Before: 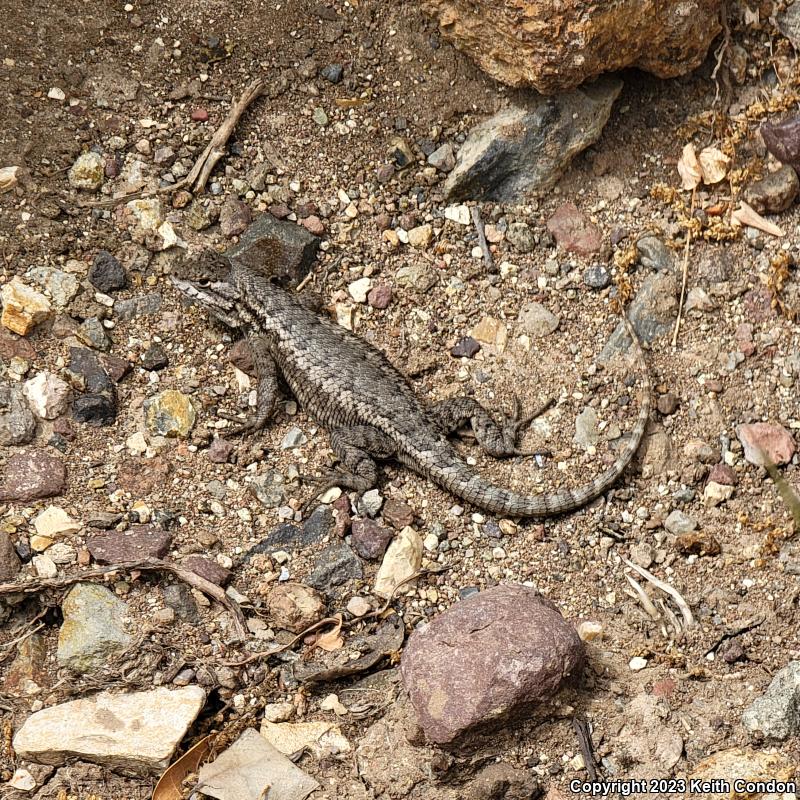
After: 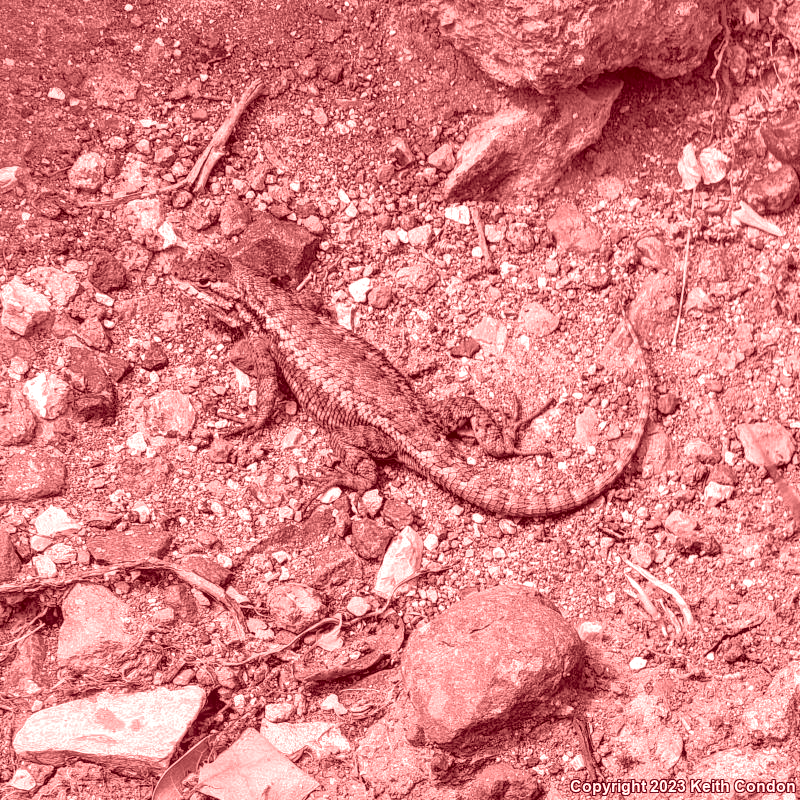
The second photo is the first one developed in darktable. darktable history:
shadows and highlights: on, module defaults
local contrast: on, module defaults
colorize: saturation 60%, source mix 100%
